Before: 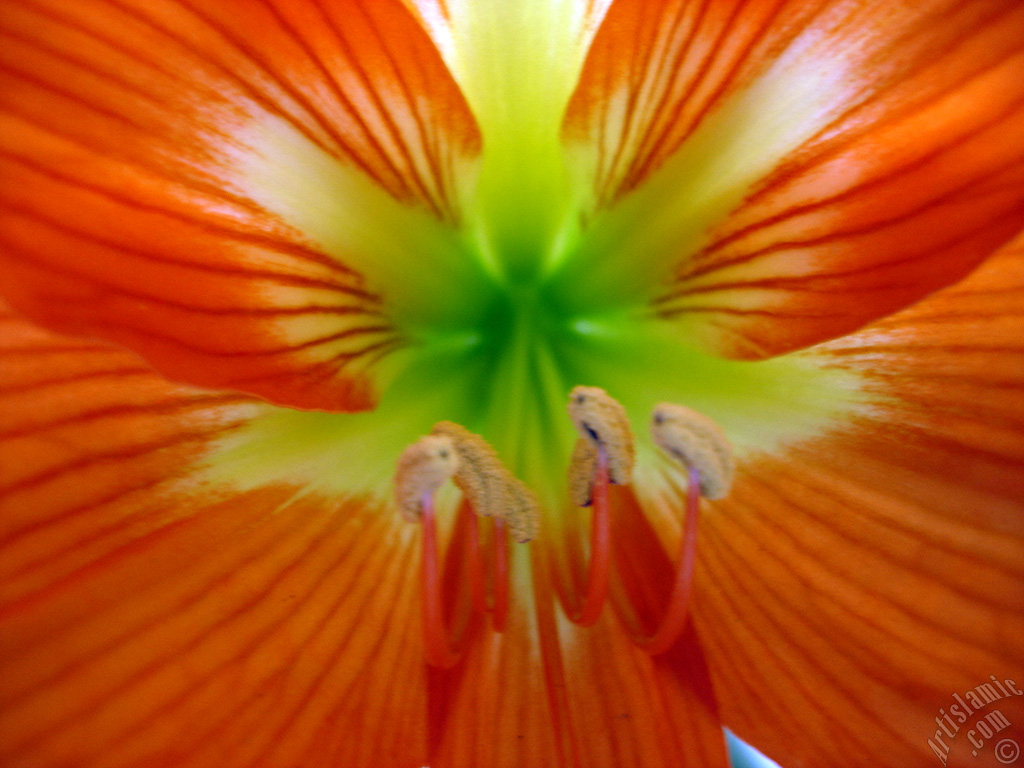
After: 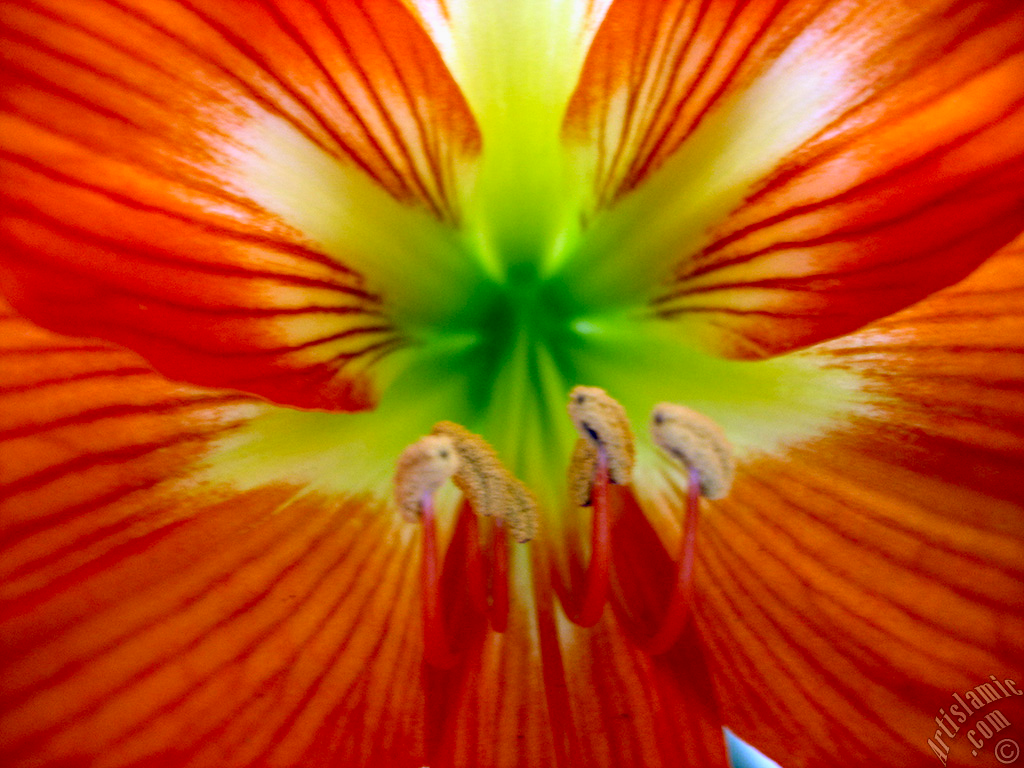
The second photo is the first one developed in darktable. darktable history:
exposure: black level correction 0.011, exposure -0.471 EV, compensate highlight preservation false
contrast brightness saturation: contrast 0.198, brightness 0.163, saturation 0.215
local contrast: detail 130%
